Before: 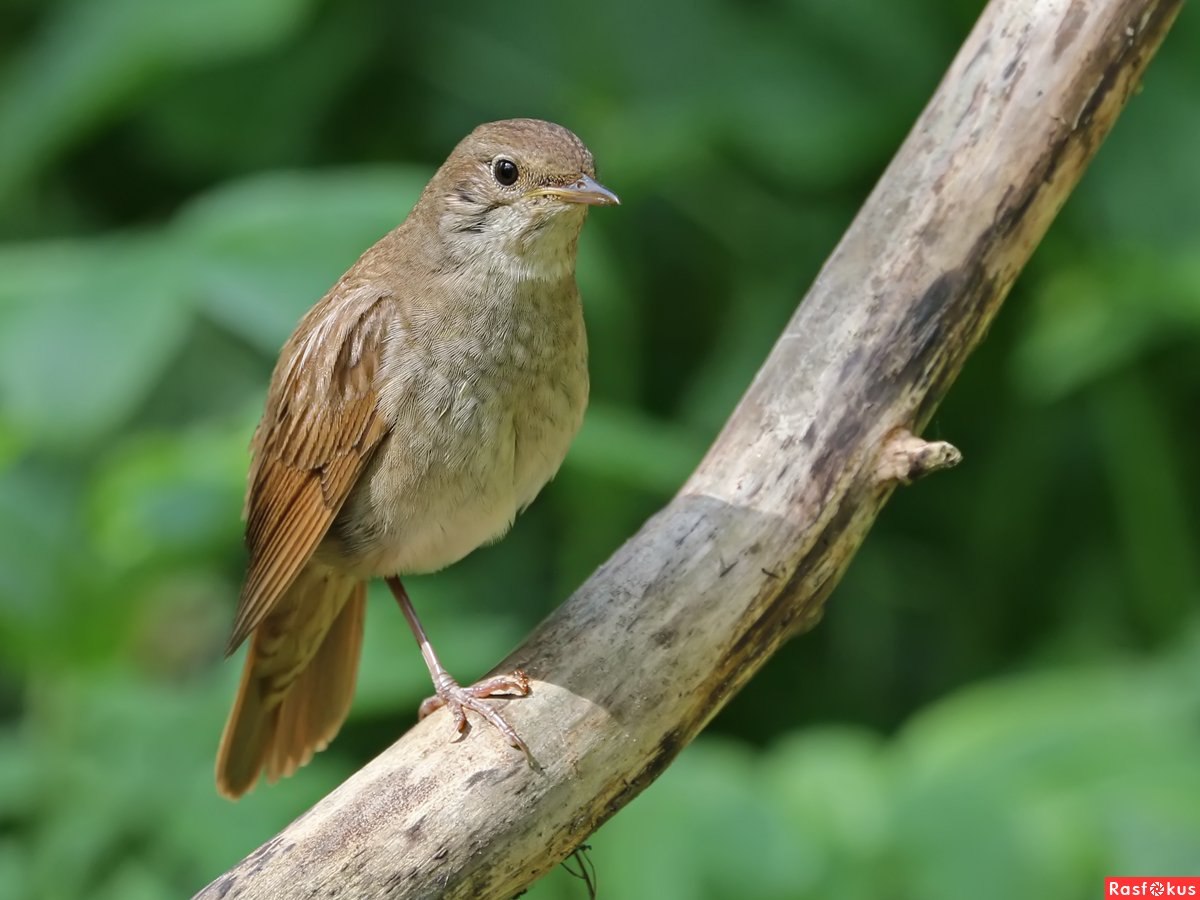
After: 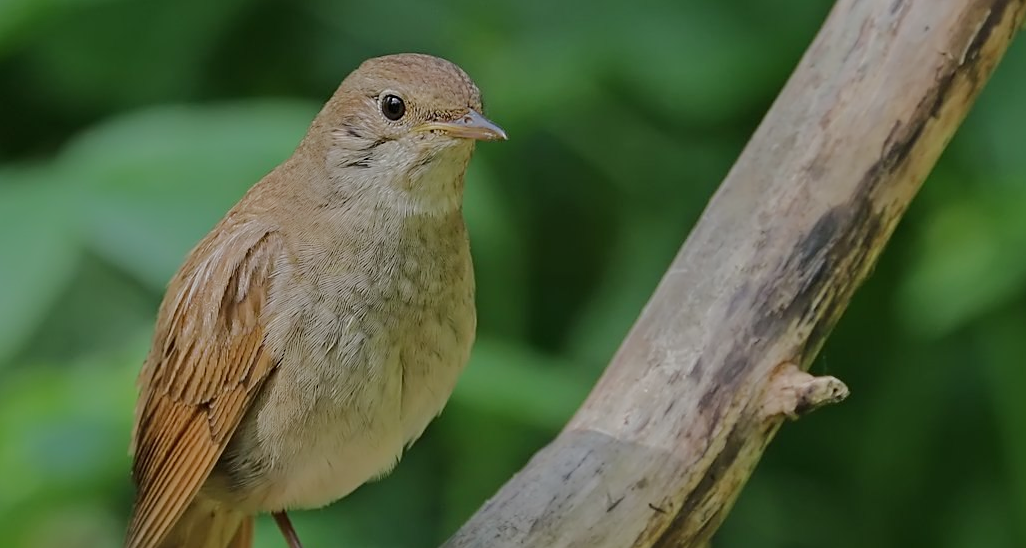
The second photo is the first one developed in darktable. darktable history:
crop and rotate: left 9.417%, top 7.24%, right 5.029%, bottom 31.812%
sharpen: on, module defaults
tone equalizer: -8 EV -0.024 EV, -7 EV 0.036 EV, -6 EV -0.007 EV, -5 EV 0.008 EV, -4 EV -0.036 EV, -3 EV -0.234 EV, -2 EV -0.646 EV, -1 EV -0.987 EV, +0 EV -0.978 EV, edges refinement/feathering 500, mask exposure compensation -1.57 EV, preserve details no
